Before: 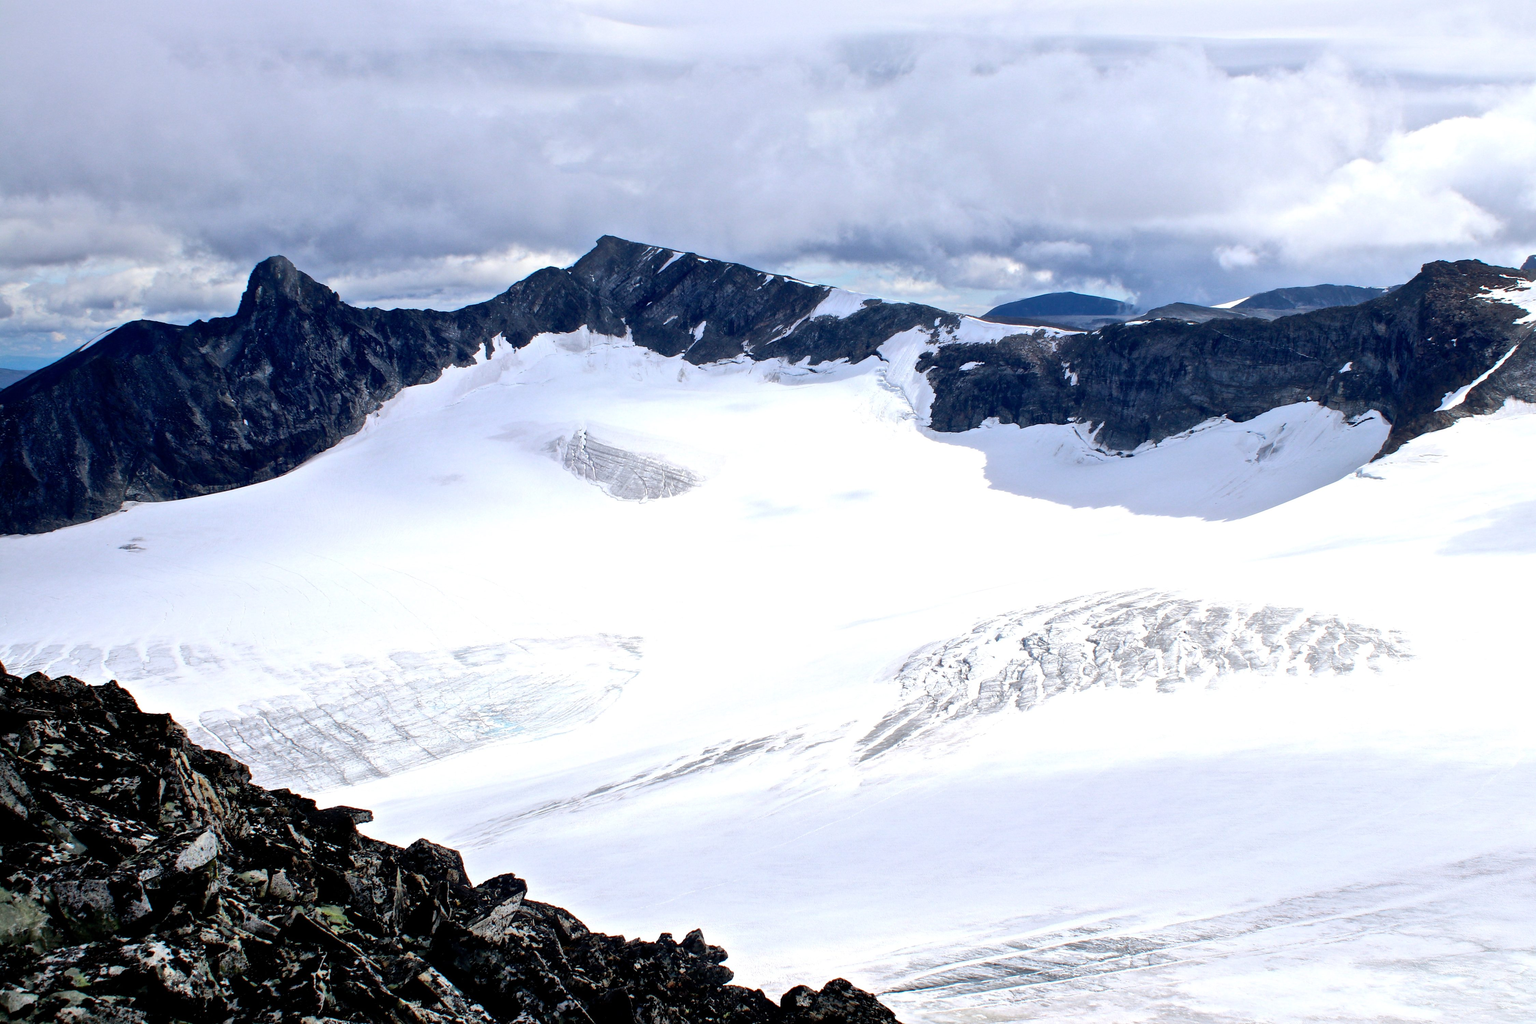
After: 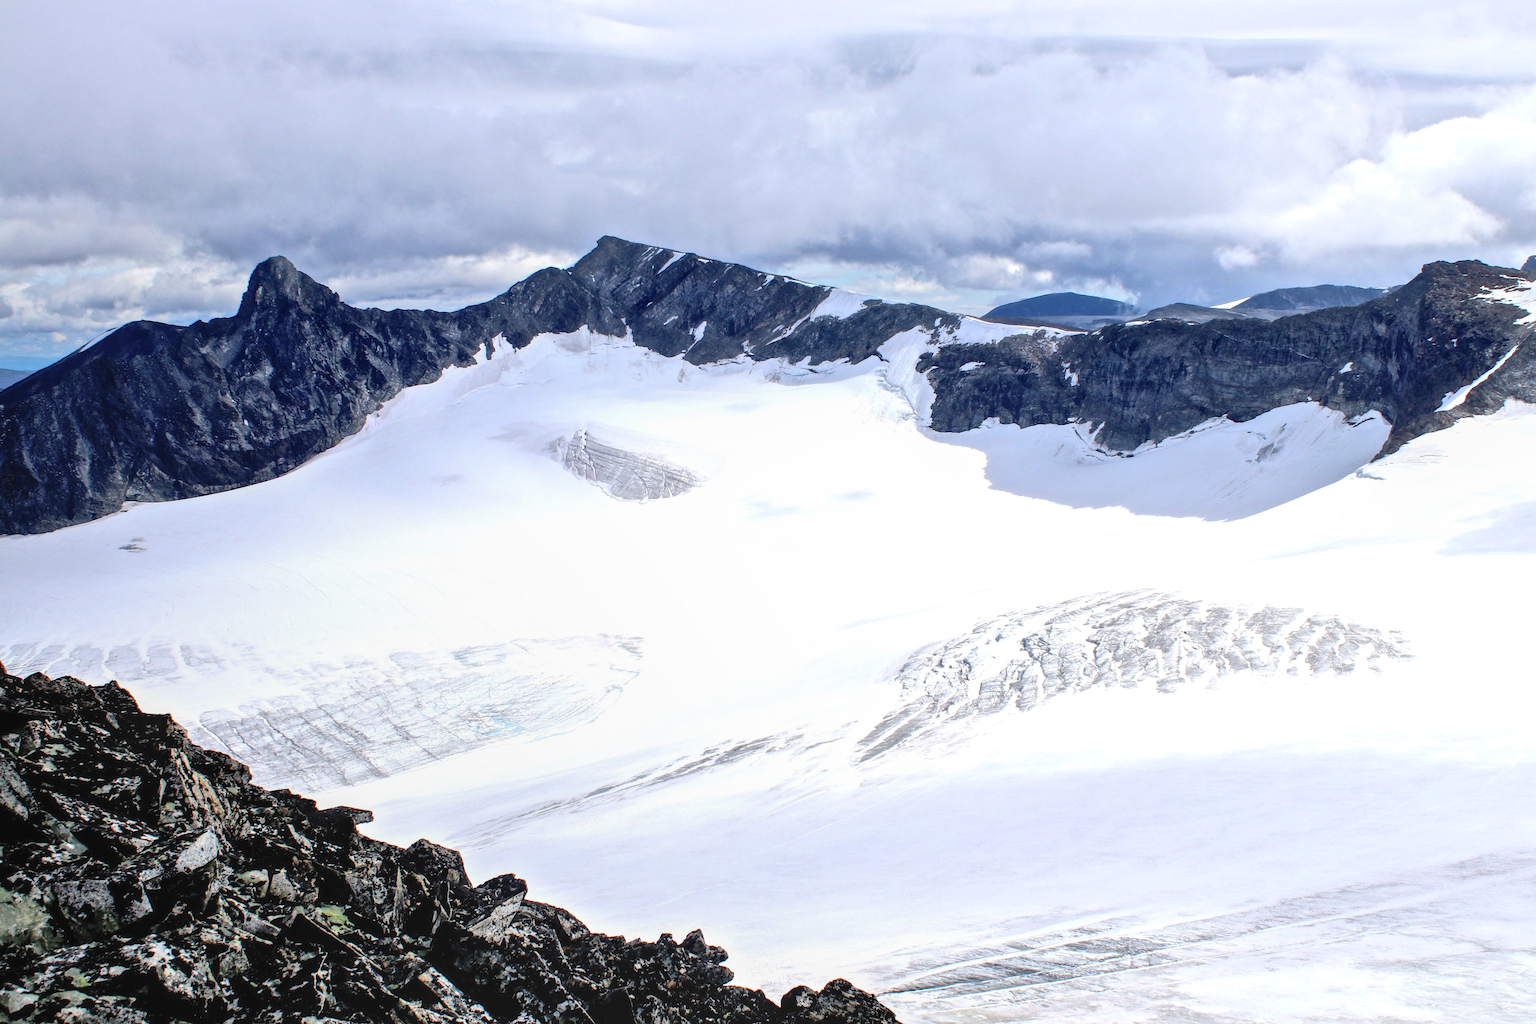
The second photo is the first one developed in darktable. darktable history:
contrast brightness saturation: brightness 0.15
local contrast: on, module defaults
